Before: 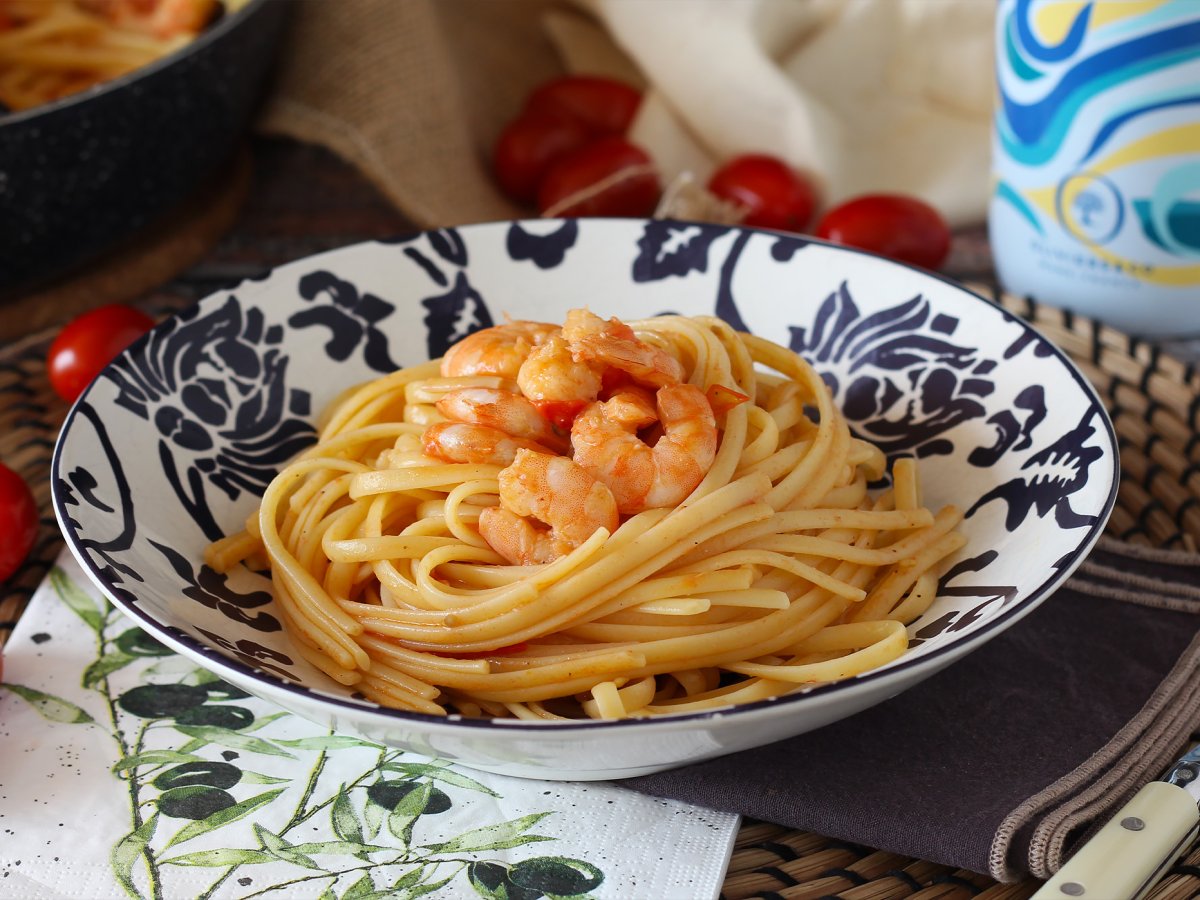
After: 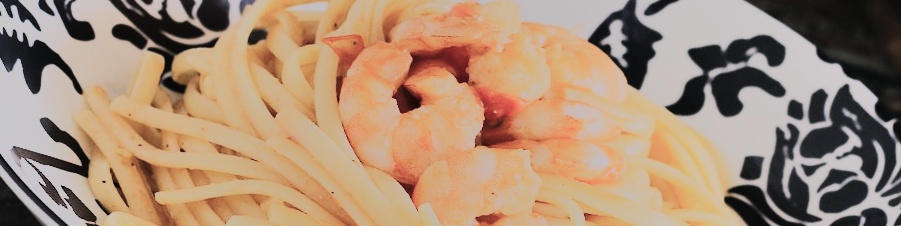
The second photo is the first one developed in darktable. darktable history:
crop and rotate: angle 16.12°, top 30.835%, bottom 35.653%
rgb curve: curves: ch0 [(0, 0) (0.21, 0.15) (0.24, 0.21) (0.5, 0.75) (0.75, 0.96) (0.89, 0.99) (1, 1)]; ch1 [(0, 0.02) (0.21, 0.13) (0.25, 0.2) (0.5, 0.67) (0.75, 0.9) (0.89, 0.97) (1, 1)]; ch2 [(0, 0.02) (0.21, 0.13) (0.25, 0.2) (0.5, 0.67) (0.75, 0.9) (0.89, 0.97) (1, 1)], compensate middle gray true
color balance rgb: shadows lift › chroma 2%, shadows lift › hue 135.47°, highlights gain › chroma 2%, highlights gain › hue 291.01°, global offset › luminance 0.5%, perceptual saturation grading › global saturation -10.8%, perceptual saturation grading › highlights -26.83%, perceptual saturation grading › shadows 21.25%, perceptual brilliance grading › highlights 17.77%, perceptual brilliance grading › mid-tones 31.71%, perceptual brilliance grading › shadows -31.01%, global vibrance 24.91%
color correction: highlights a* -0.182, highlights b* -0.124
exposure: black level correction -0.041, exposure 0.064 EV, compensate highlight preservation false
filmic rgb: middle gray luminance 29%, black relative exposure -10.3 EV, white relative exposure 5.5 EV, threshold 6 EV, target black luminance 0%, hardness 3.95, latitude 2.04%, contrast 1.132, highlights saturation mix 5%, shadows ↔ highlights balance 15.11%, add noise in highlights 0, preserve chrominance no, color science v3 (2019), use custom middle-gray values true, iterations of high-quality reconstruction 0, contrast in highlights soft, enable highlight reconstruction true
shadows and highlights: highlights color adjustment 0%, soften with gaussian
